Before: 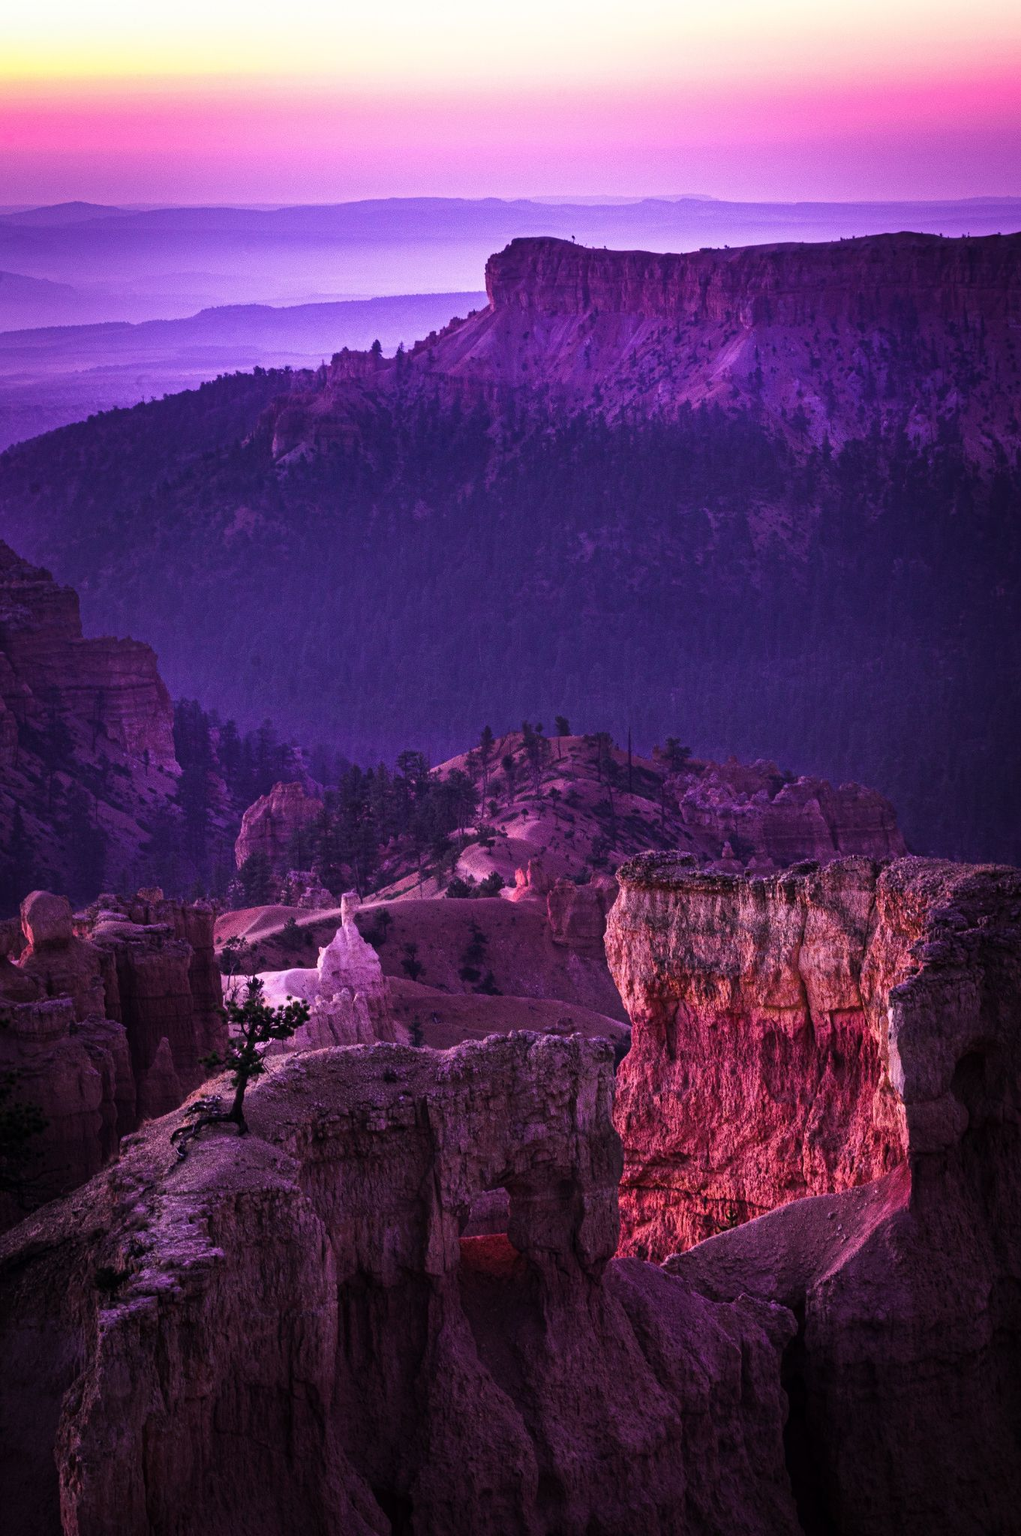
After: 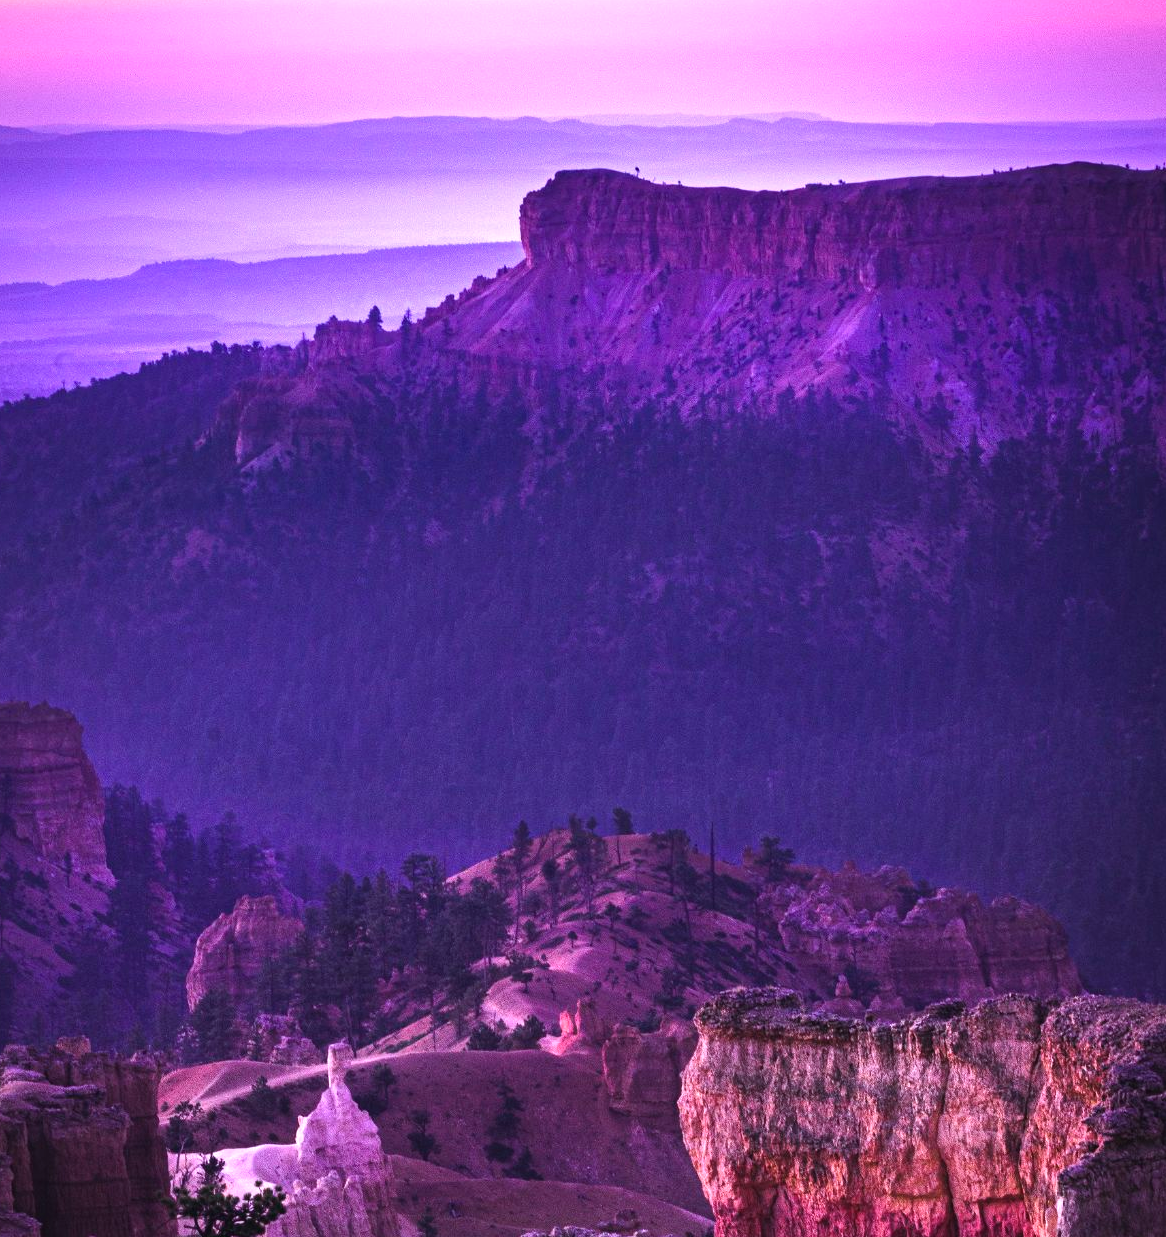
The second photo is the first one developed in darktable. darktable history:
color calibration: output R [1.003, 0.027, -0.041, 0], output G [-0.018, 1.043, -0.038, 0], output B [0.071, -0.086, 1.017, 0], illuminant as shot in camera, x 0.359, y 0.362, temperature 4570.54 K
crop and rotate: left 9.345%, top 7.22%, right 4.982%, bottom 32.331%
exposure: black level correction -0.002, exposure 0.54 EV, compensate highlight preservation false
